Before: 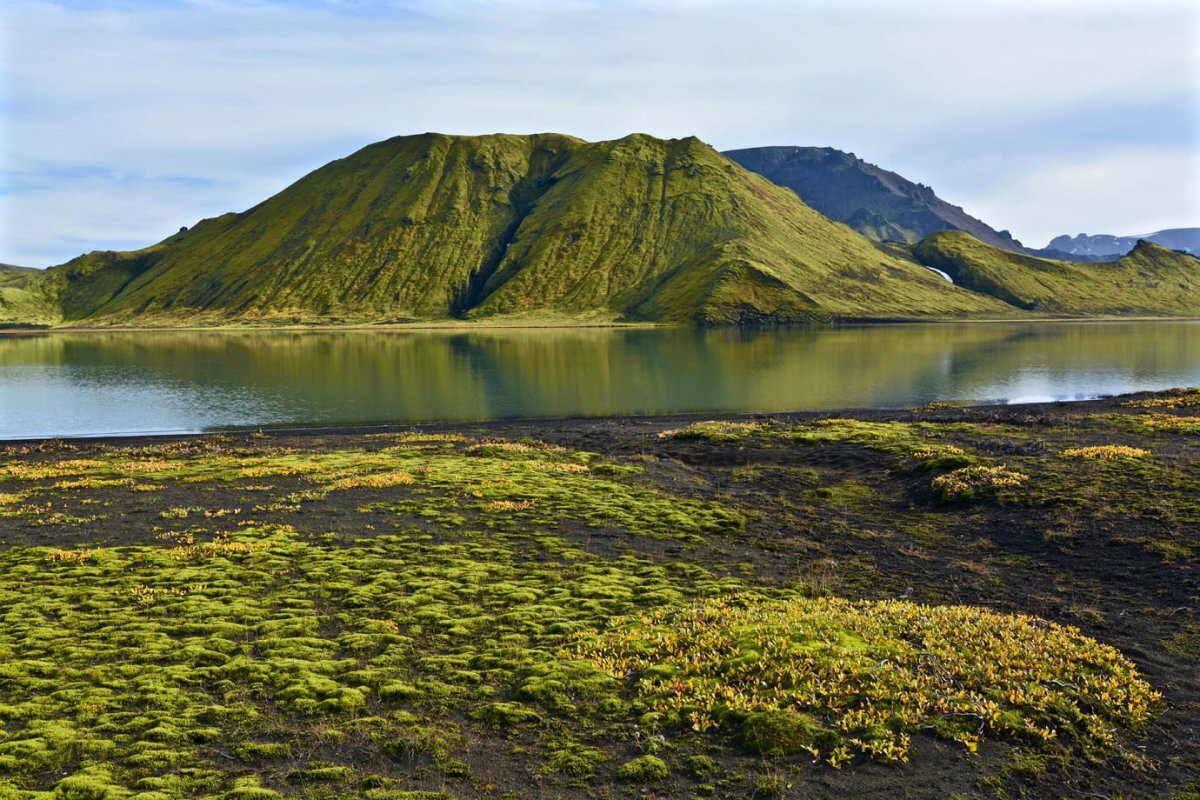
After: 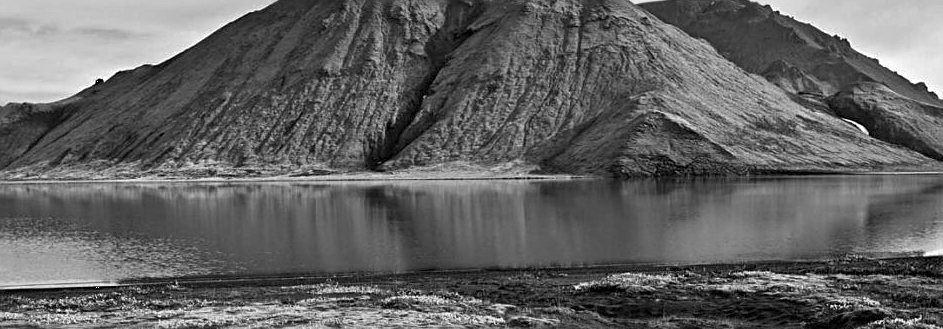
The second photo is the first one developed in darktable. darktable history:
sharpen: on, module defaults
crop: left 7.004%, top 18.567%, right 14.398%, bottom 40.233%
color calibration: output gray [0.714, 0.278, 0, 0], x 0.34, y 0.353, temperature 5163.61 K, clip negative RGB from gamut false
haze removal: strength 0.289, distance 0.247, compatibility mode true, adaptive false
local contrast: highlights 103%, shadows 101%, detail 119%, midtone range 0.2
